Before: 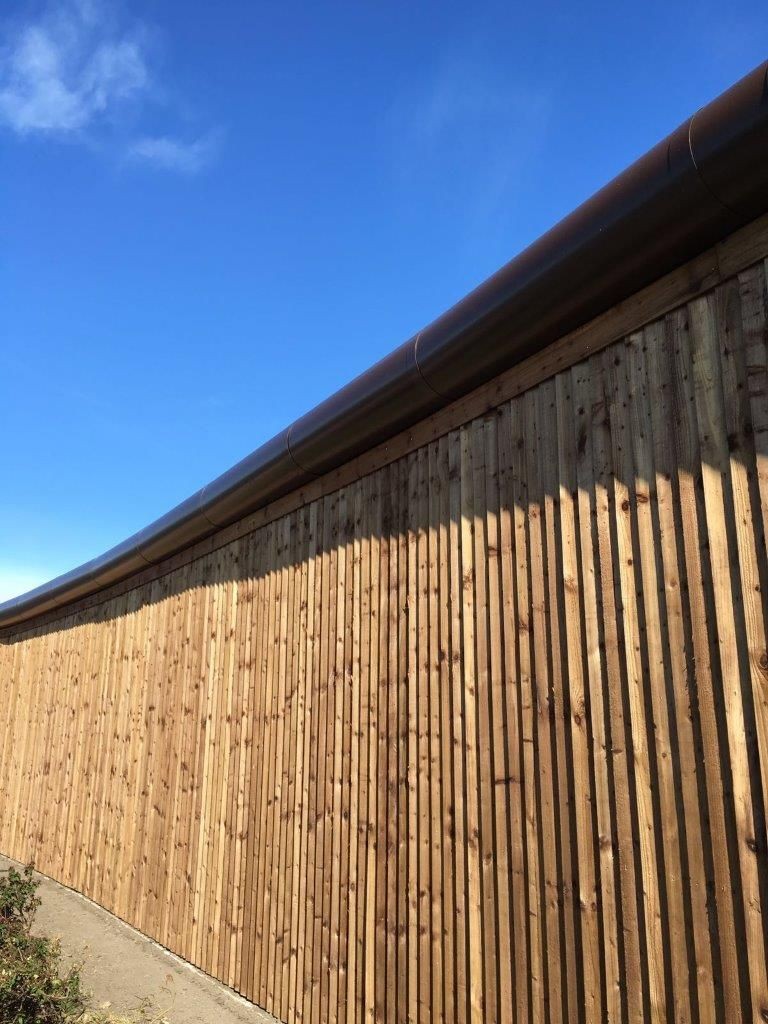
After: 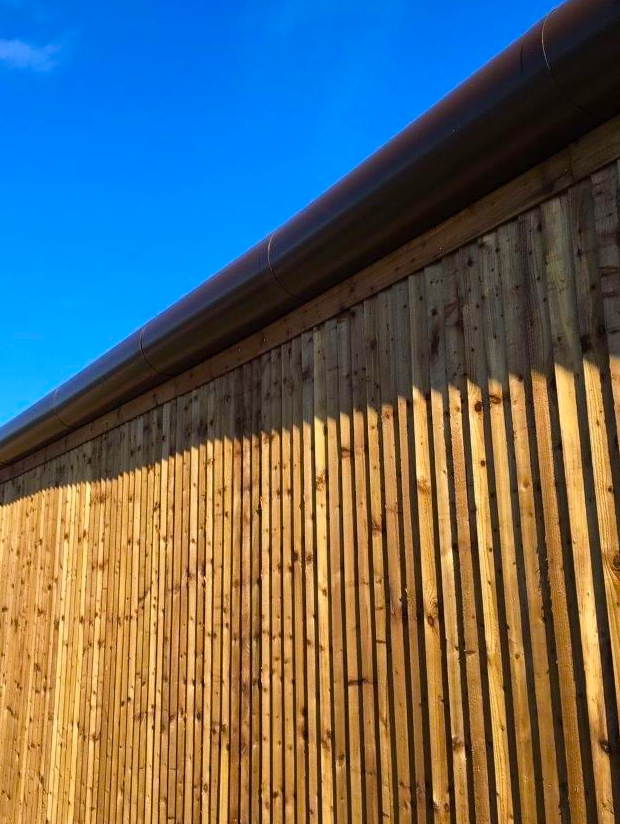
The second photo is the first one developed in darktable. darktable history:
color balance rgb: perceptual saturation grading › global saturation 31.145%, global vibrance 20%
crop: left 19.256%, top 9.758%, right 0.001%, bottom 9.728%
